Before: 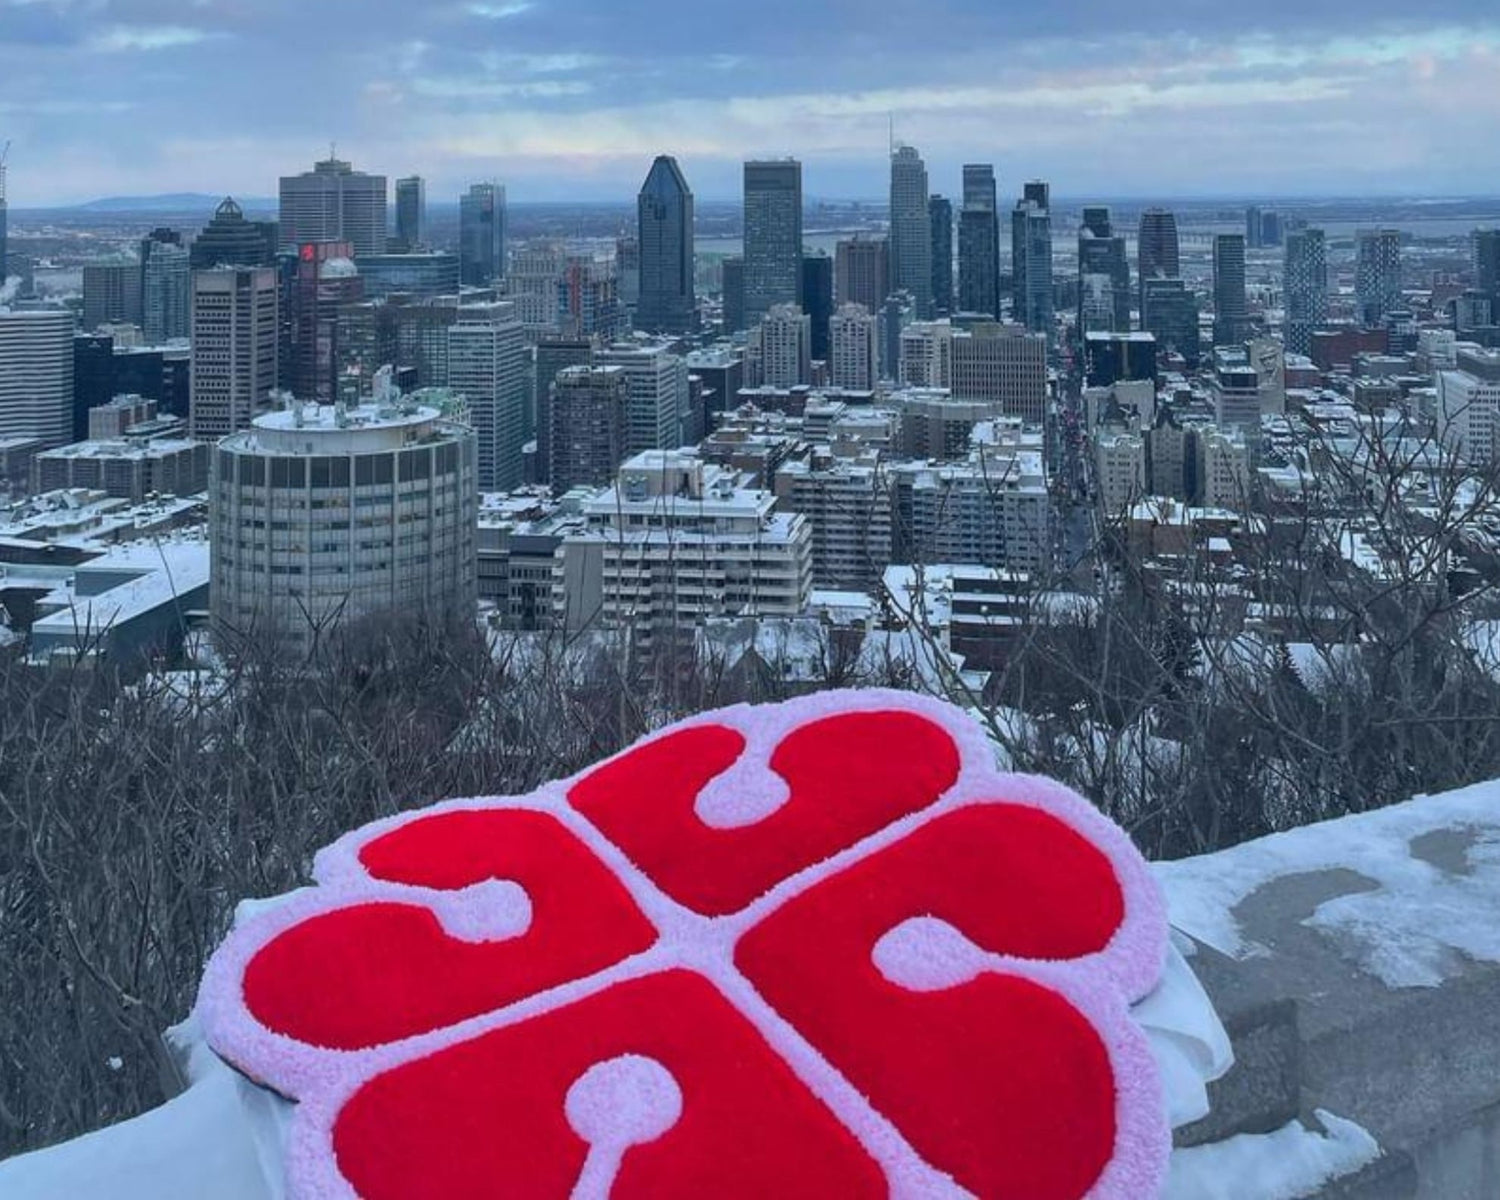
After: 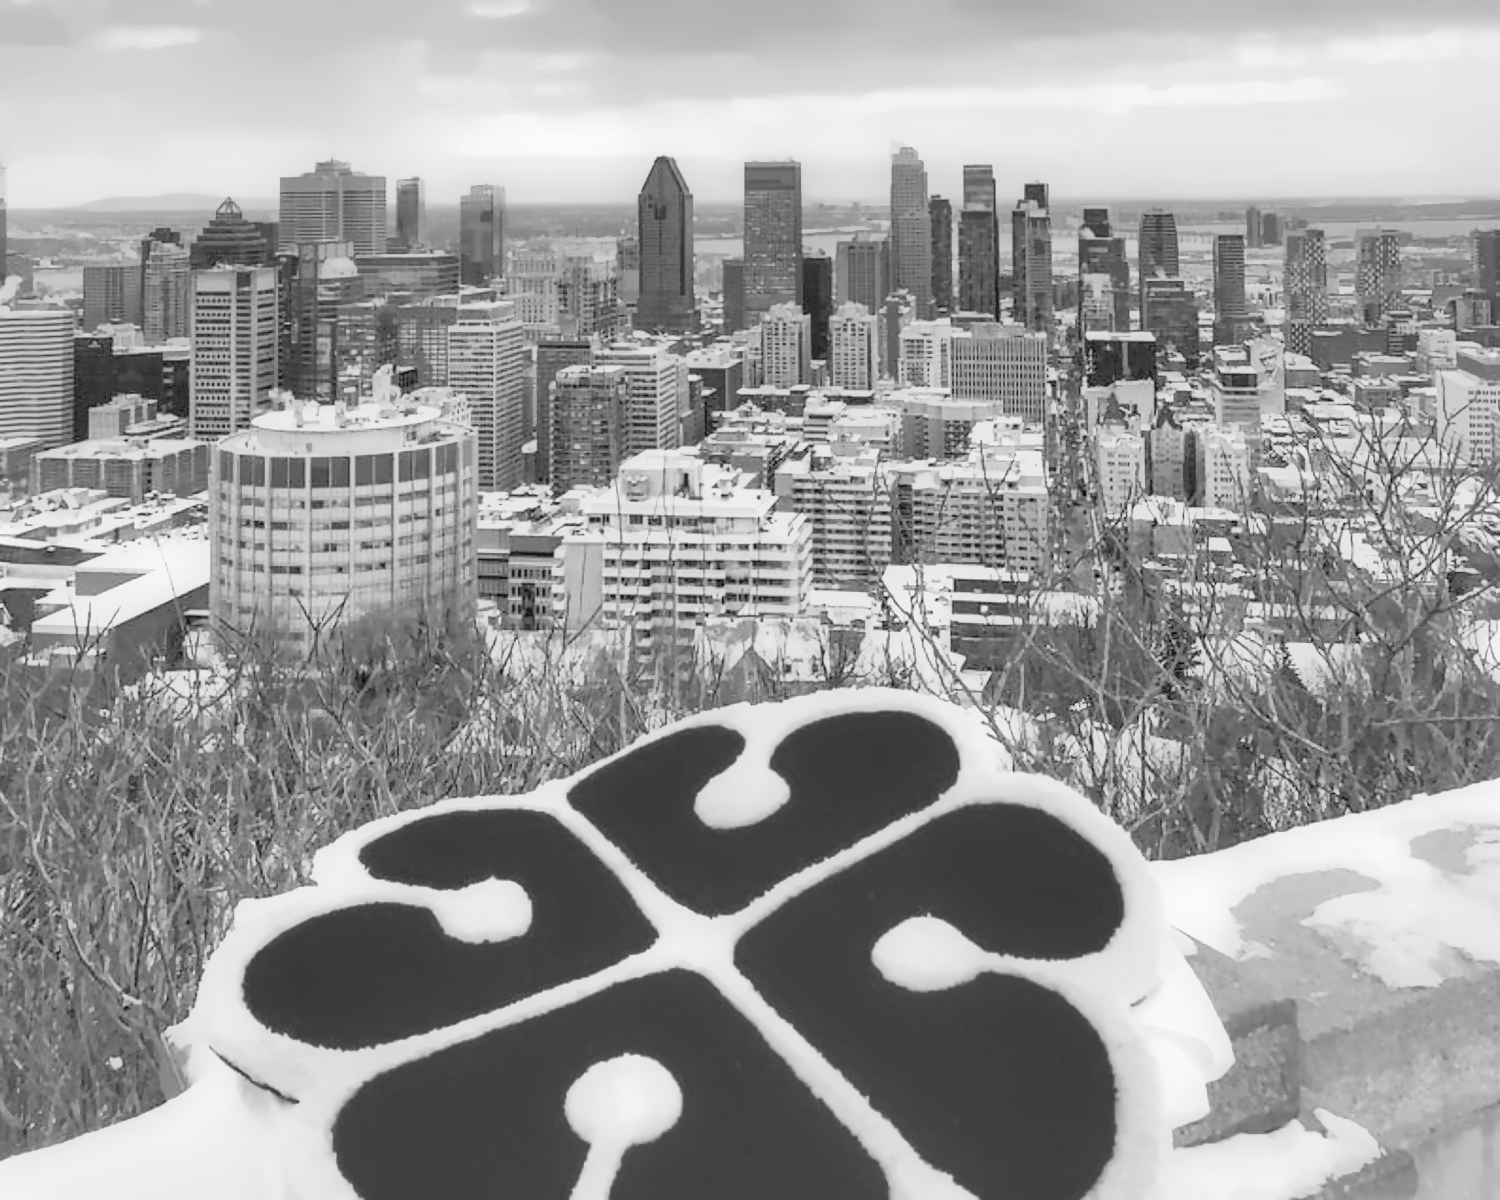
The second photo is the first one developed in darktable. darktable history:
color calibration: illuminant as shot in camera, x 0.358, y 0.373, temperature 4628.91 K
color balance rgb: perceptual saturation grading › global saturation 20%, perceptual saturation grading › highlights -25%, perceptual saturation grading › shadows 25%
denoise (profiled): preserve shadows 1.52, scattering 0.002, a [-1, 0, 0], compensate highlight preservation false
exposure: black level correction 0, exposure 1.379 EV, compensate exposure bias true, compensate highlight preservation false
filmic rgb: black relative exposure -7.65 EV, white relative exposure 4.56 EV, hardness 3.61, contrast 1.05
haze removal: compatibility mode true, adaptive false
highlight reconstruction: on, module defaults
hot pixels: on, module defaults
lens correction: scale 1, crop 1, focal 16, aperture 5.6, distance 1000, camera "Canon EOS RP", lens "Canon RF 16mm F2.8 STM"
white balance: red 2.229, blue 1.46
velvia: on, module defaults
monochrome "hmm": a -11.7, b 1.62, size 0.5, highlights 0.38
local contrast "155 XBW": shadows 185%, detail 225%
shadows and highlights: shadows 30
